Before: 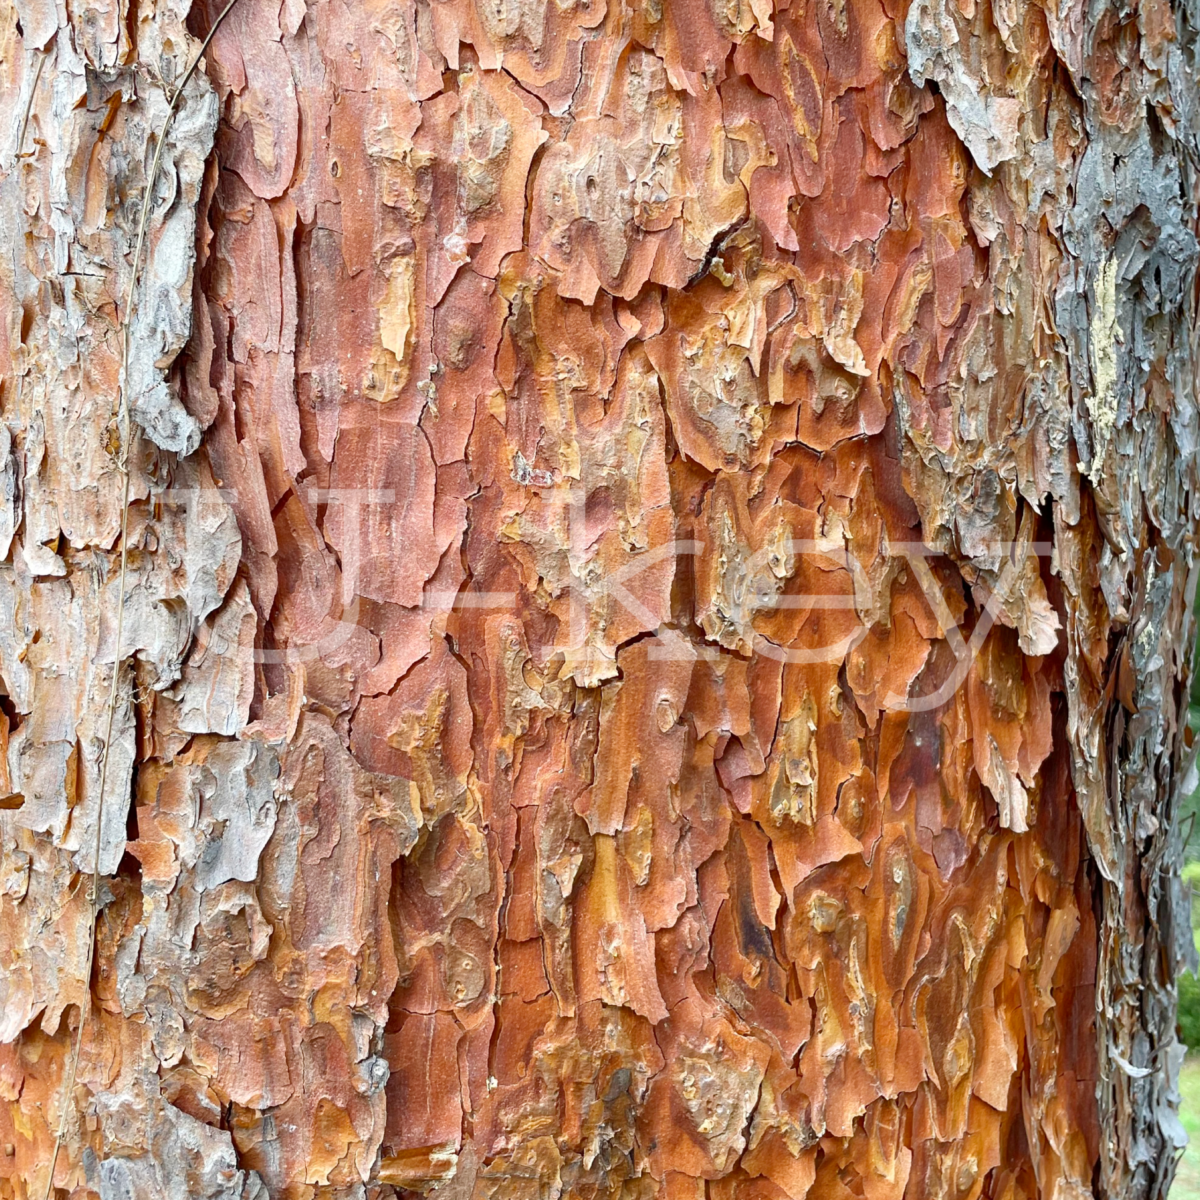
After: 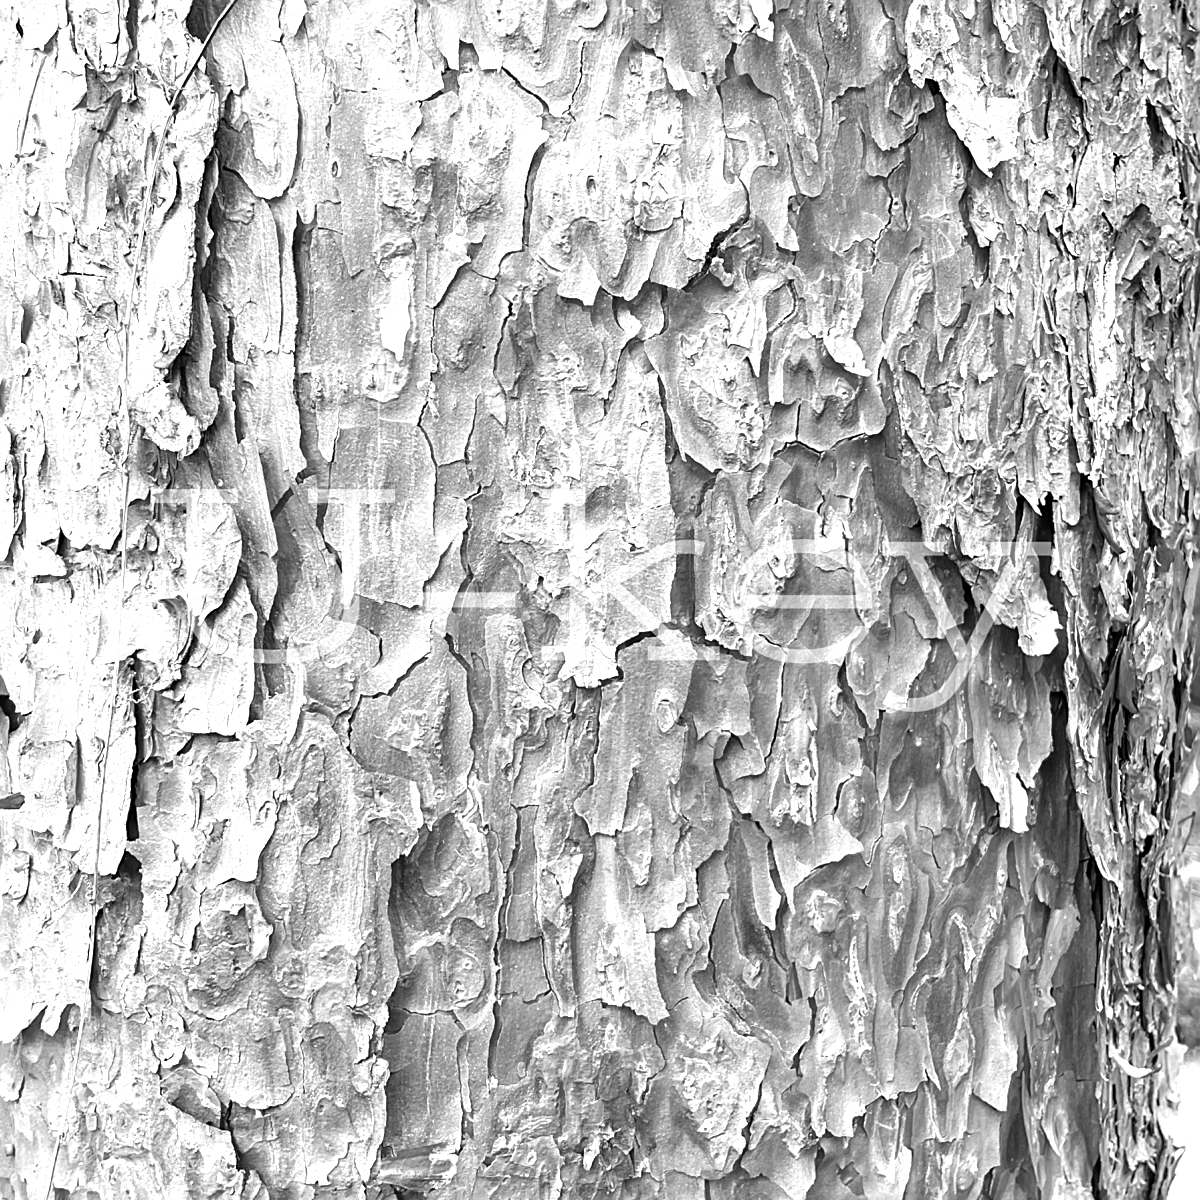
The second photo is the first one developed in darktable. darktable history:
exposure: black level correction 0, exposure 1 EV, compensate exposure bias true, compensate highlight preservation false
monochrome: a -35.87, b 49.73, size 1.7
sharpen: on, module defaults
